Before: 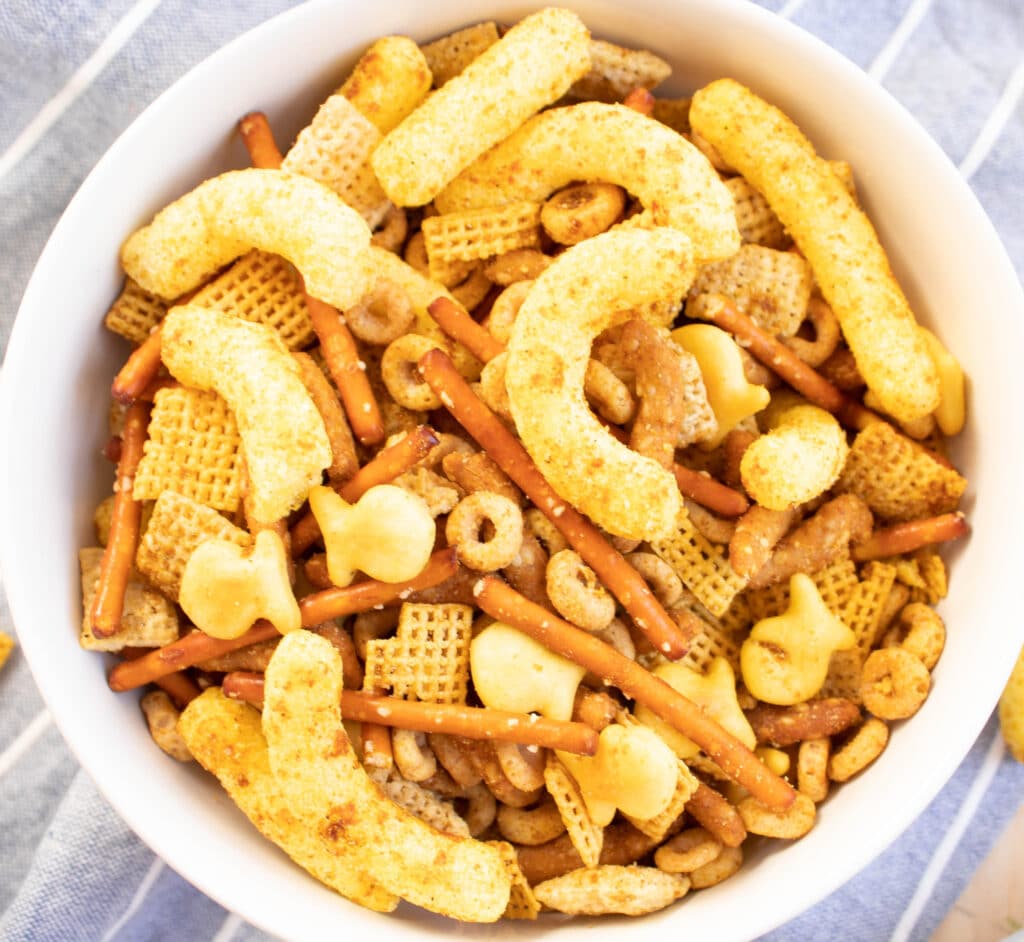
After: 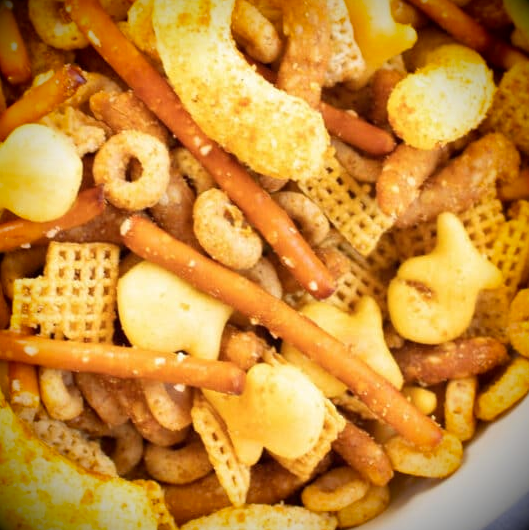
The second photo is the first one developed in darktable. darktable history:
crop: left 34.525%, top 38.343%, right 13.753%, bottom 5.302%
vignetting: fall-off radius 61.04%, brightness -0.989, saturation 0.495, unbound false
